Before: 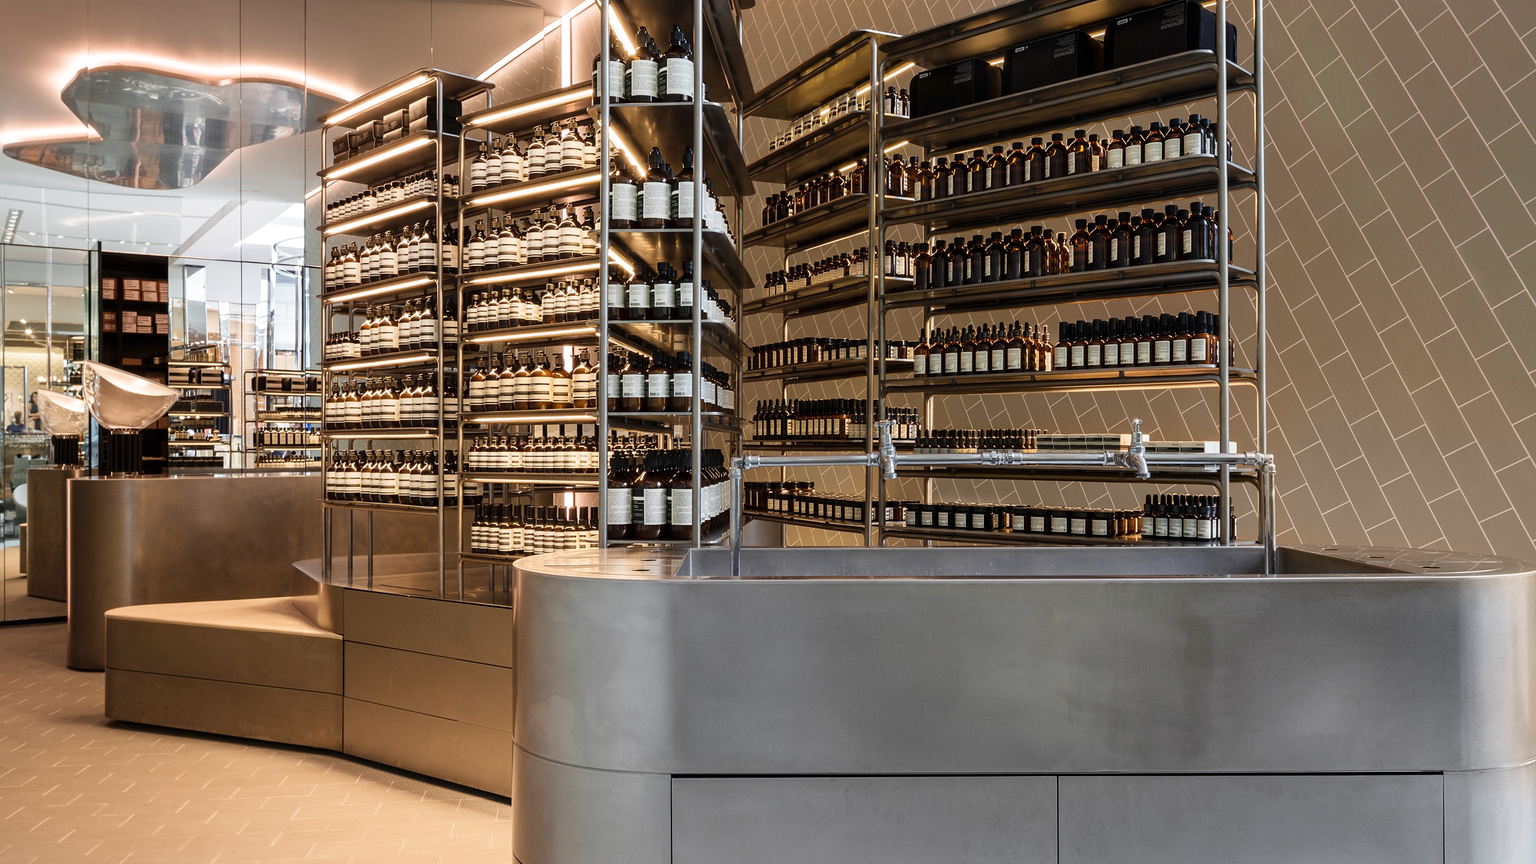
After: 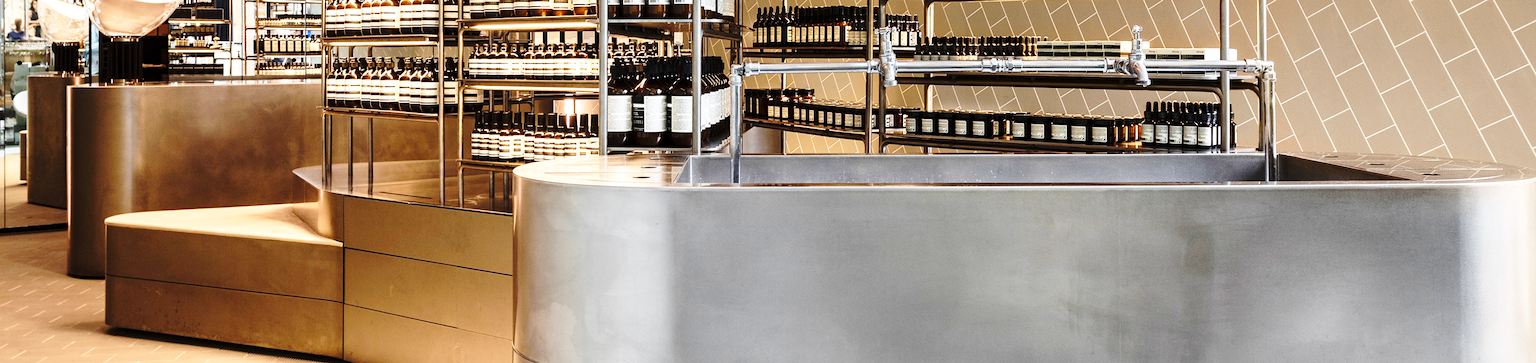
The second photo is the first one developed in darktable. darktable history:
base curve: curves: ch0 [(0, 0) (0.032, 0.037) (0.105, 0.228) (0.435, 0.76) (0.856, 0.983) (1, 1)], preserve colors none
tone equalizer: -8 EV -0.417 EV, -7 EV -0.389 EV, -6 EV -0.333 EV, -5 EV -0.222 EV, -3 EV 0.222 EV, -2 EV 0.333 EV, -1 EV 0.389 EV, +0 EV 0.417 EV, edges refinement/feathering 500, mask exposure compensation -1.57 EV, preserve details no
crop: top 45.551%, bottom 12.262%
